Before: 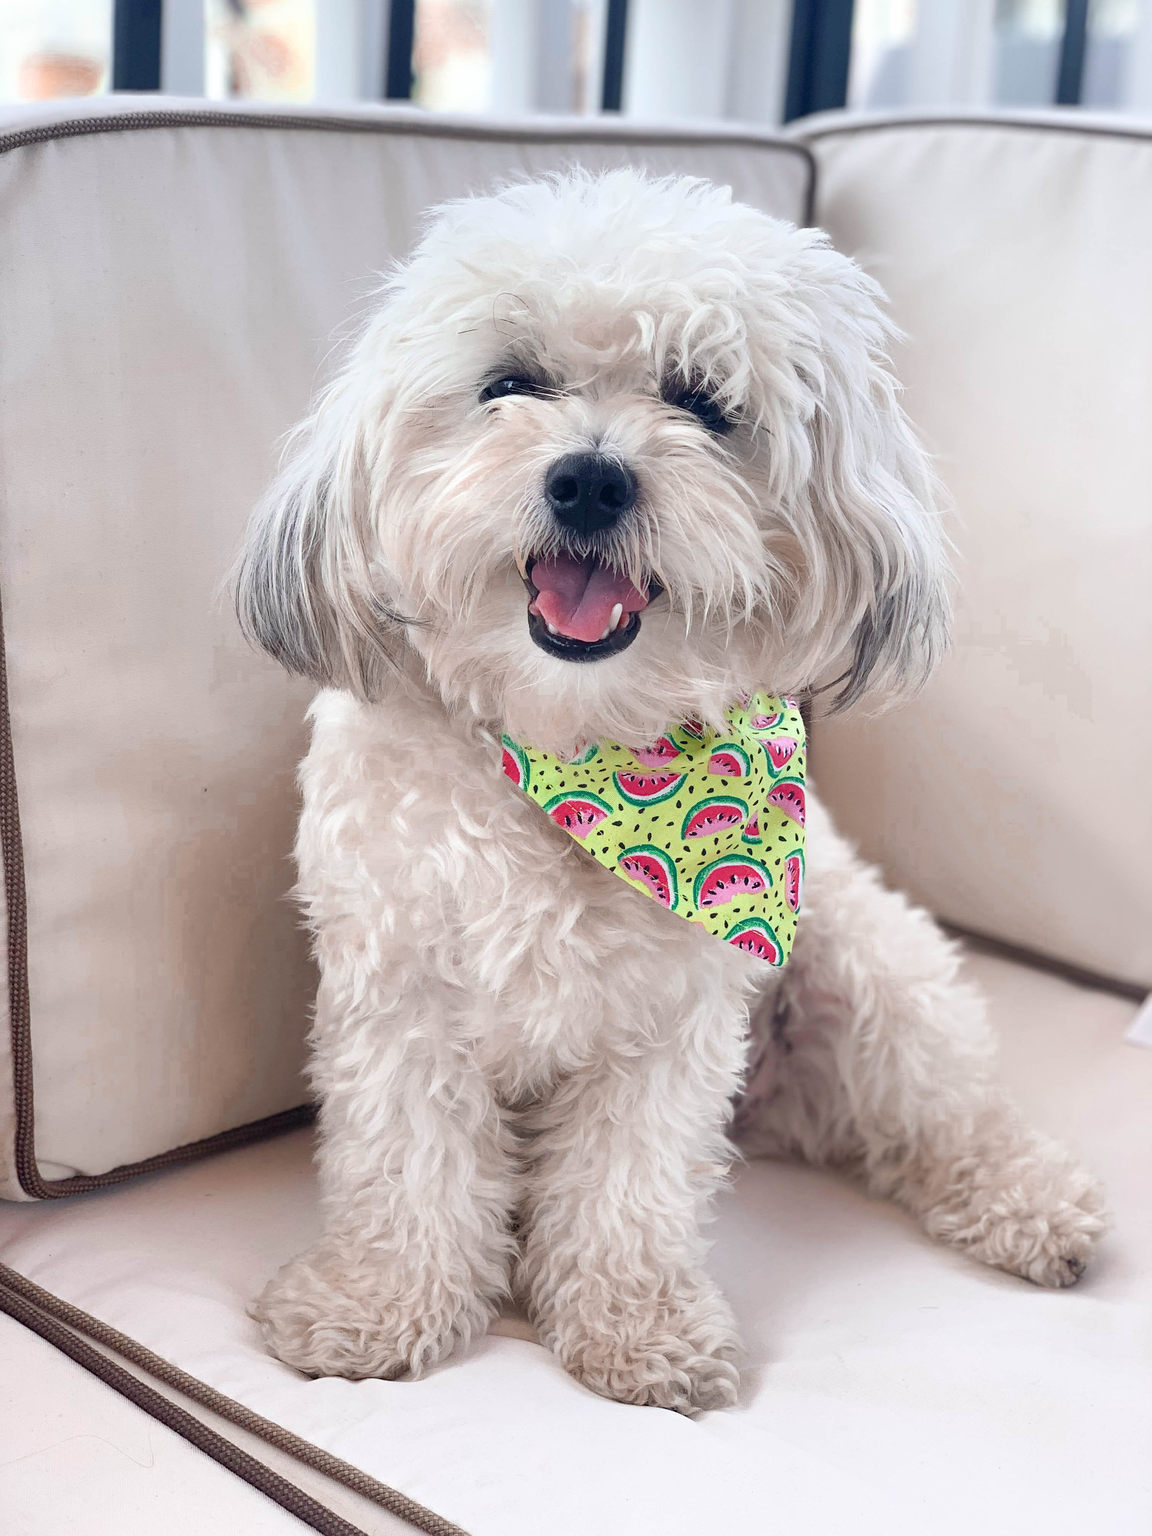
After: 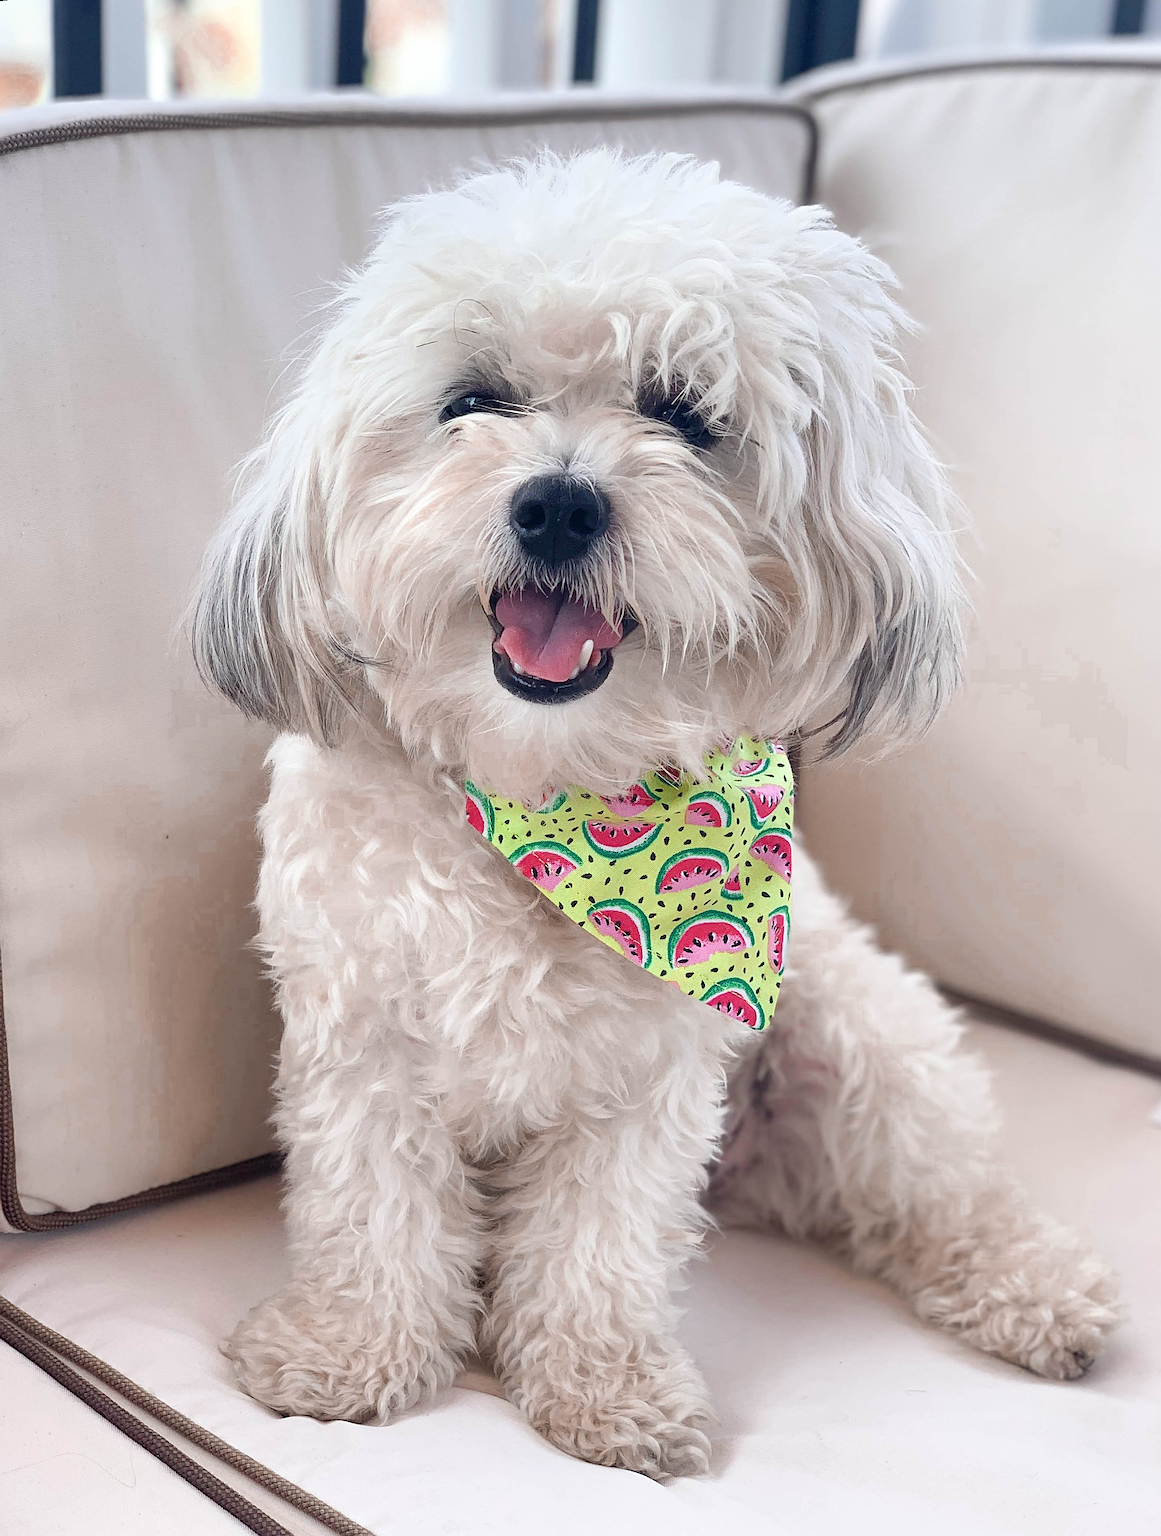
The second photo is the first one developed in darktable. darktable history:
sharpen: on, module defaults
rotate and perspective: rotation 0.062°, lens shift (vertical) 0.115, lens shift (horizontal) -0.133, crop left 0.047, crop right 0.94, crop top 0.061, crop bottom 0.94
